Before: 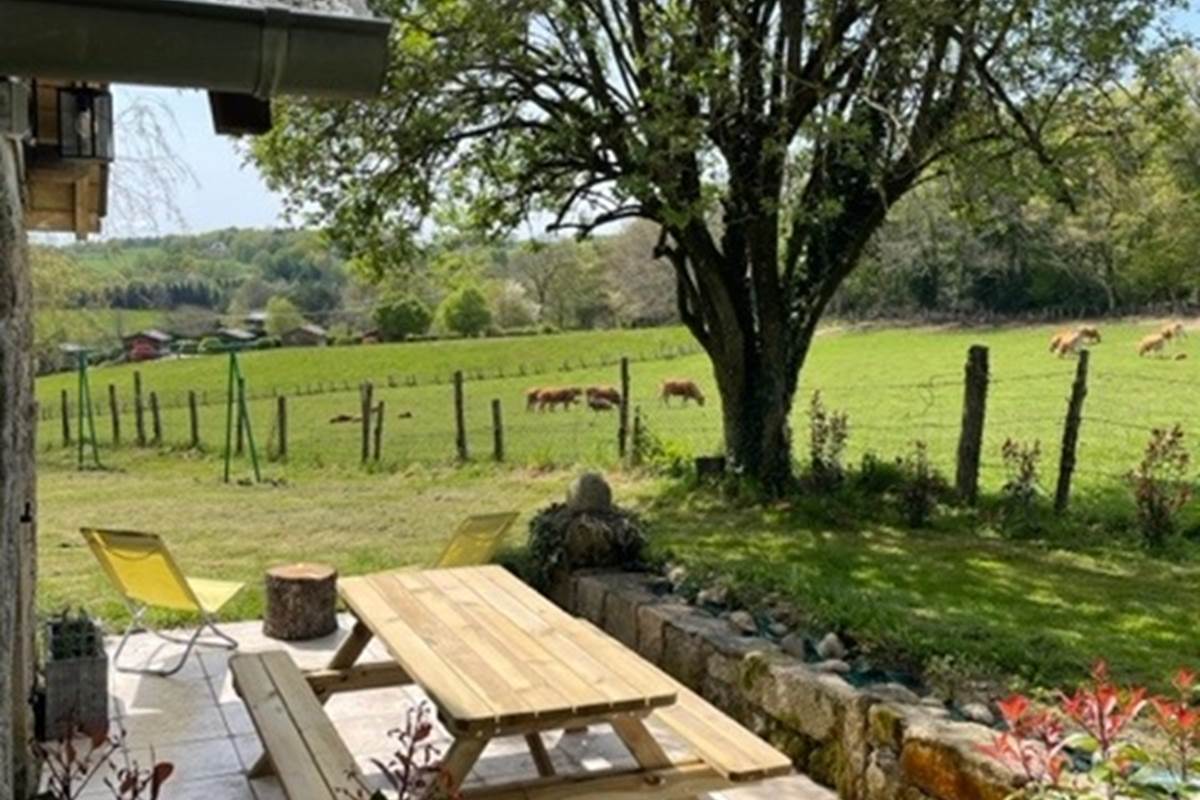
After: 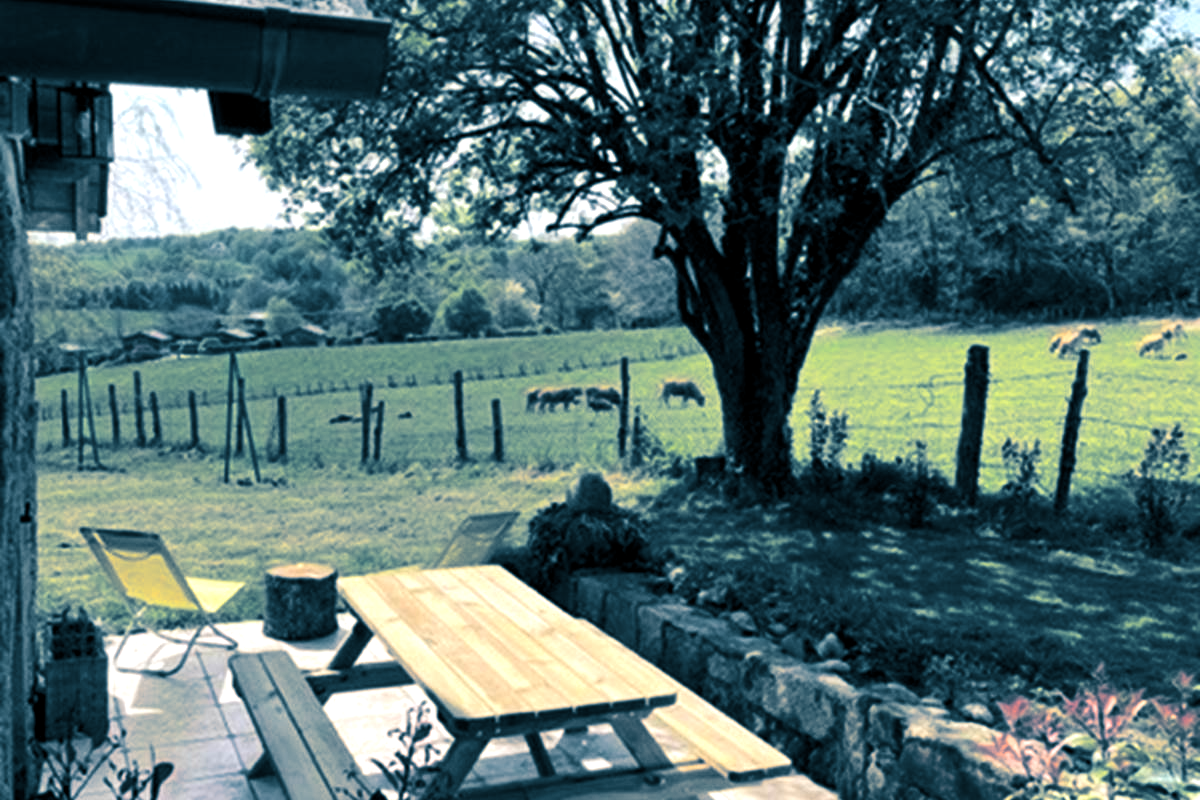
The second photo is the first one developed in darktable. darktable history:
split-toning: shadows › hue 212.4°, balance -70
color correction: highlights a* 0.003, highlights b* -0.283
color balance rgb: perceptual saturation grading › global saturation 20%, perceptual saturation grading › highlights -25%, perceptual saturation grading › shadows 25%
levels: levels [0.016, 0.5, 0.996]
tone equalizer: -8 EV -0.417 EV, -7 EV -0.389 EV, -6 EV -0.333 EV, -5 EV -0.222 EV, -3 EV 0.222 EV, -2 EV 0.333 EV, -1 EV 0.389 EV, +0 EV 0.417 EV, edges refinement/feathering 500, mask exposure compensation -1.57 EV, preserve details no
